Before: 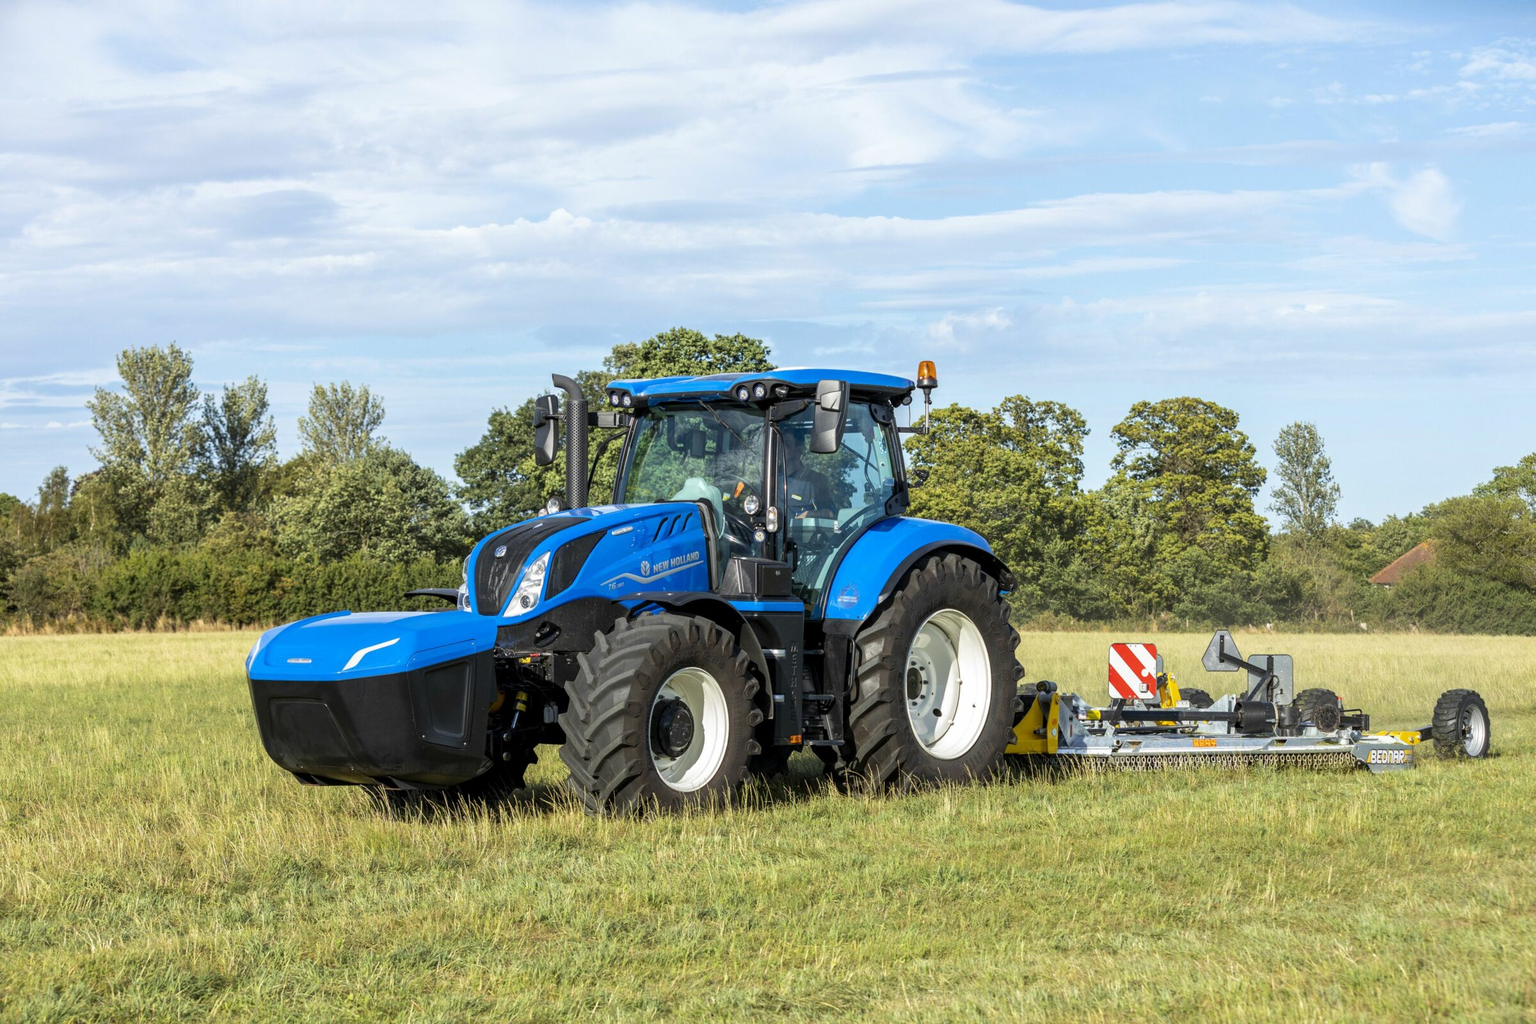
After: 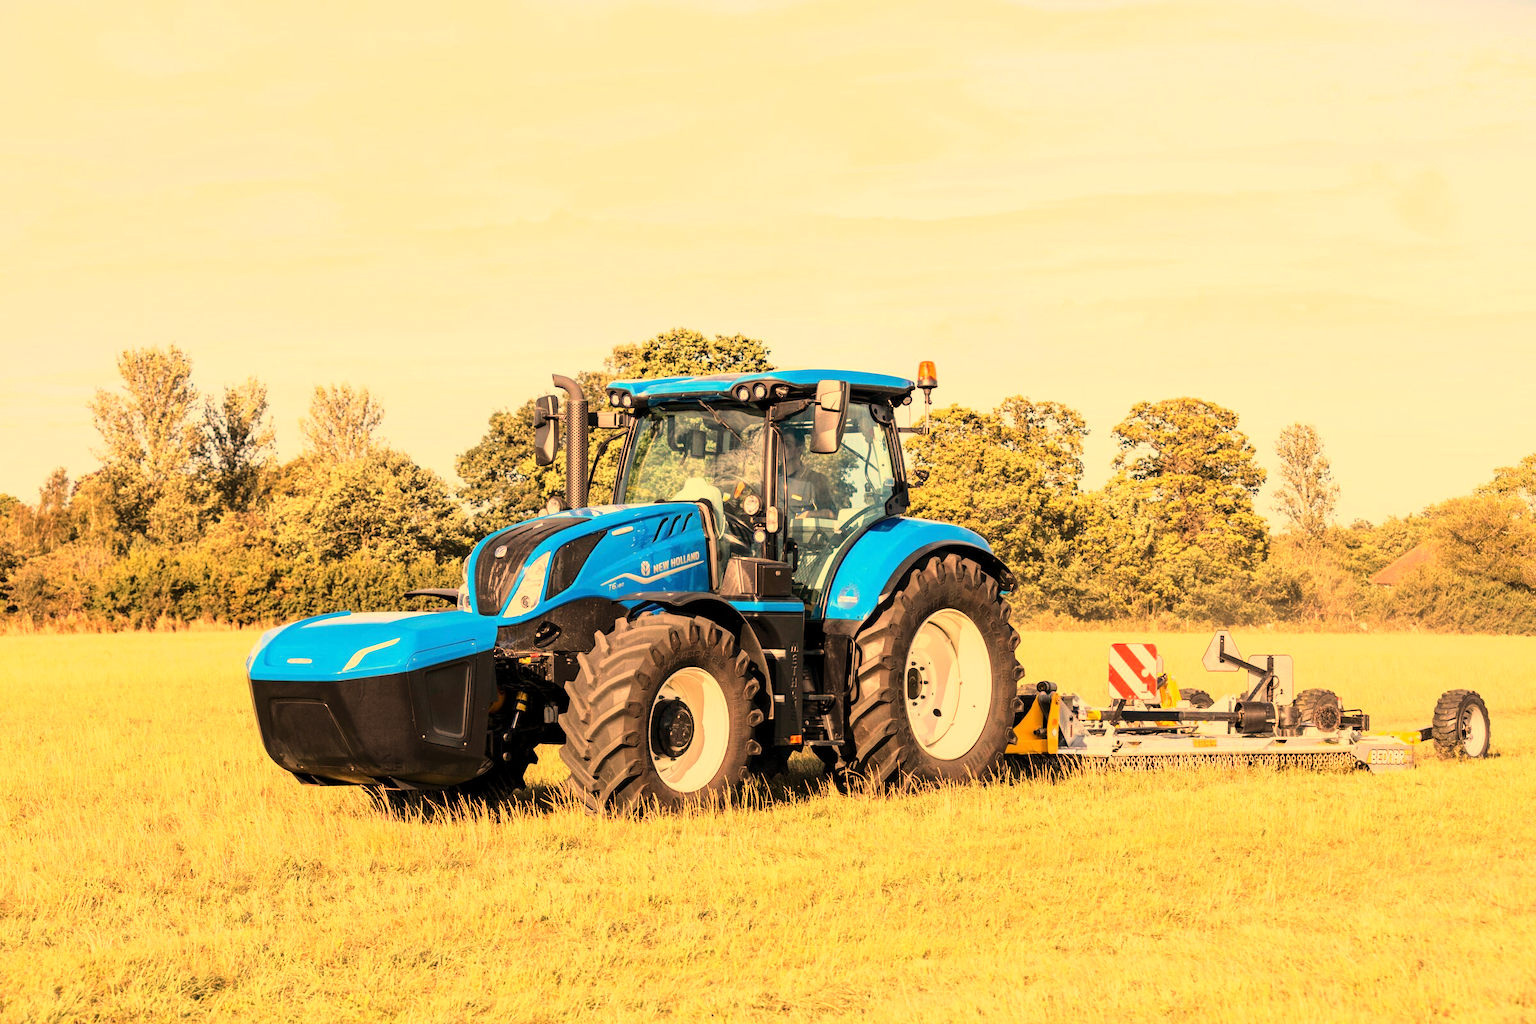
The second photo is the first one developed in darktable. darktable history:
base curve: curves: ch0 [(0, 0) (0.032, 0.037) (0.105, 0.228) (0.435, 0.76) (0.856, 0.983) (1, 1)]
white balance: red 1.467, blue 0.684
